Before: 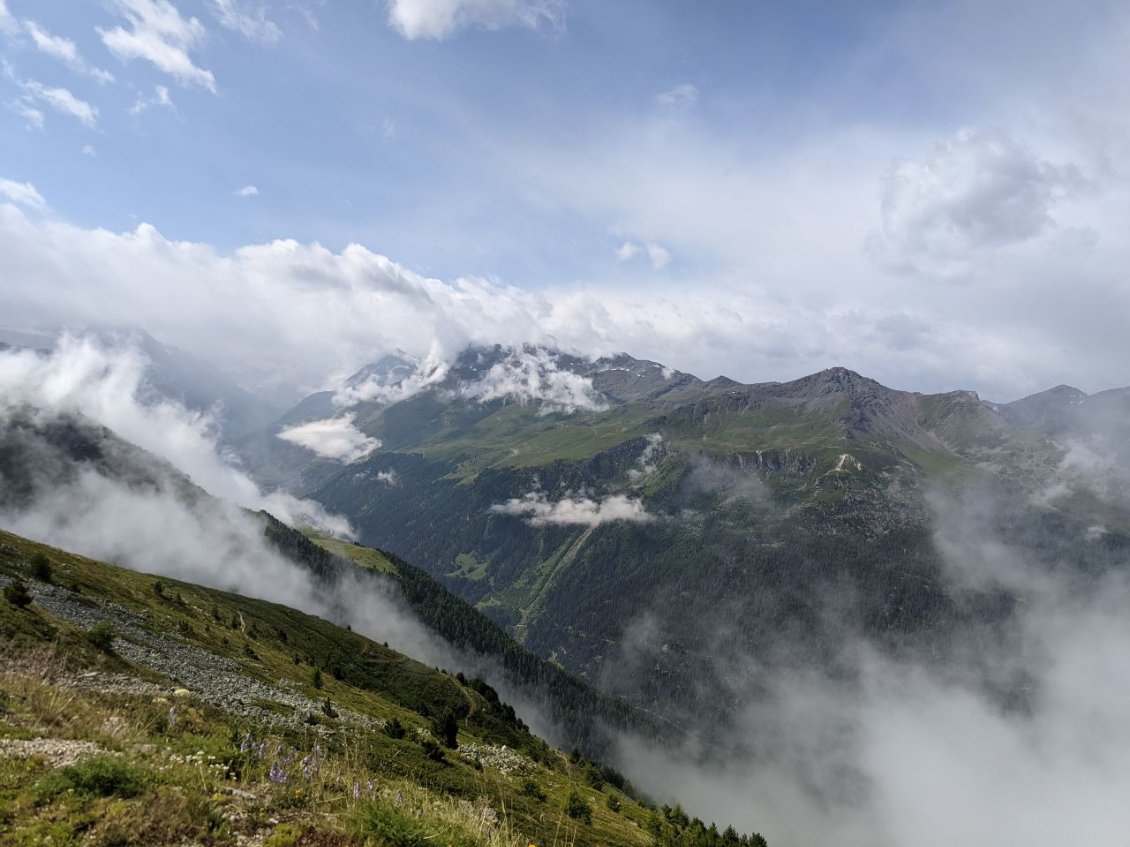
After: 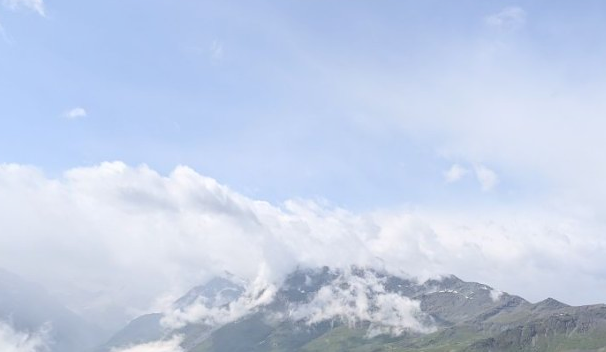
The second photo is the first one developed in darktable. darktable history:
crop: left 15.277%, top 9.251%, right 31.035%, bottom 49.14%
contrast brightness saturation: brightness 0.282
